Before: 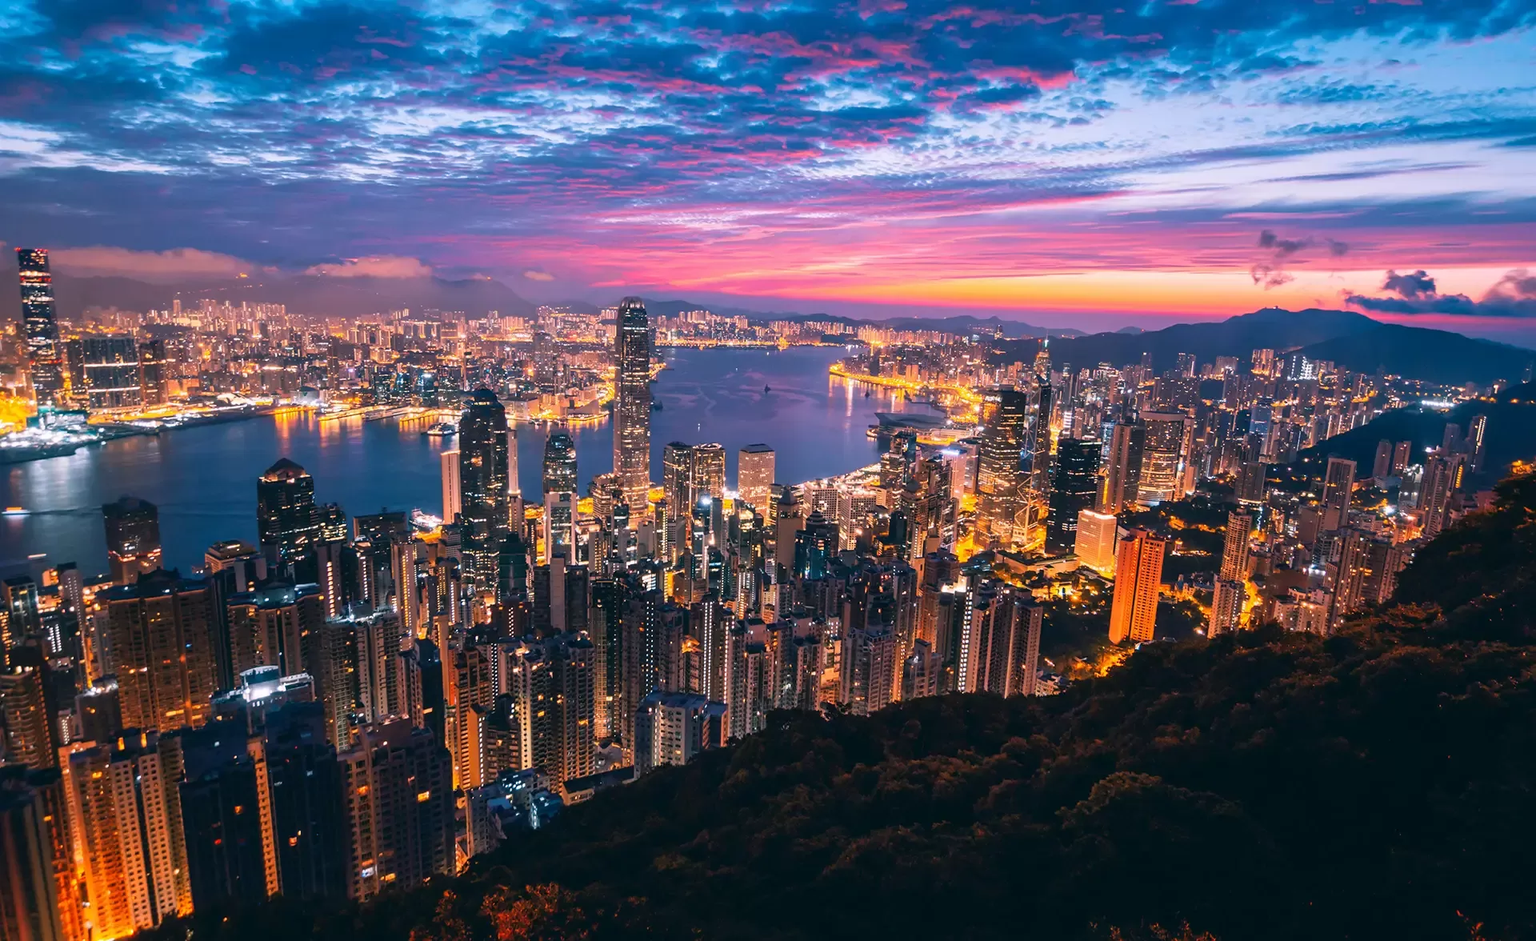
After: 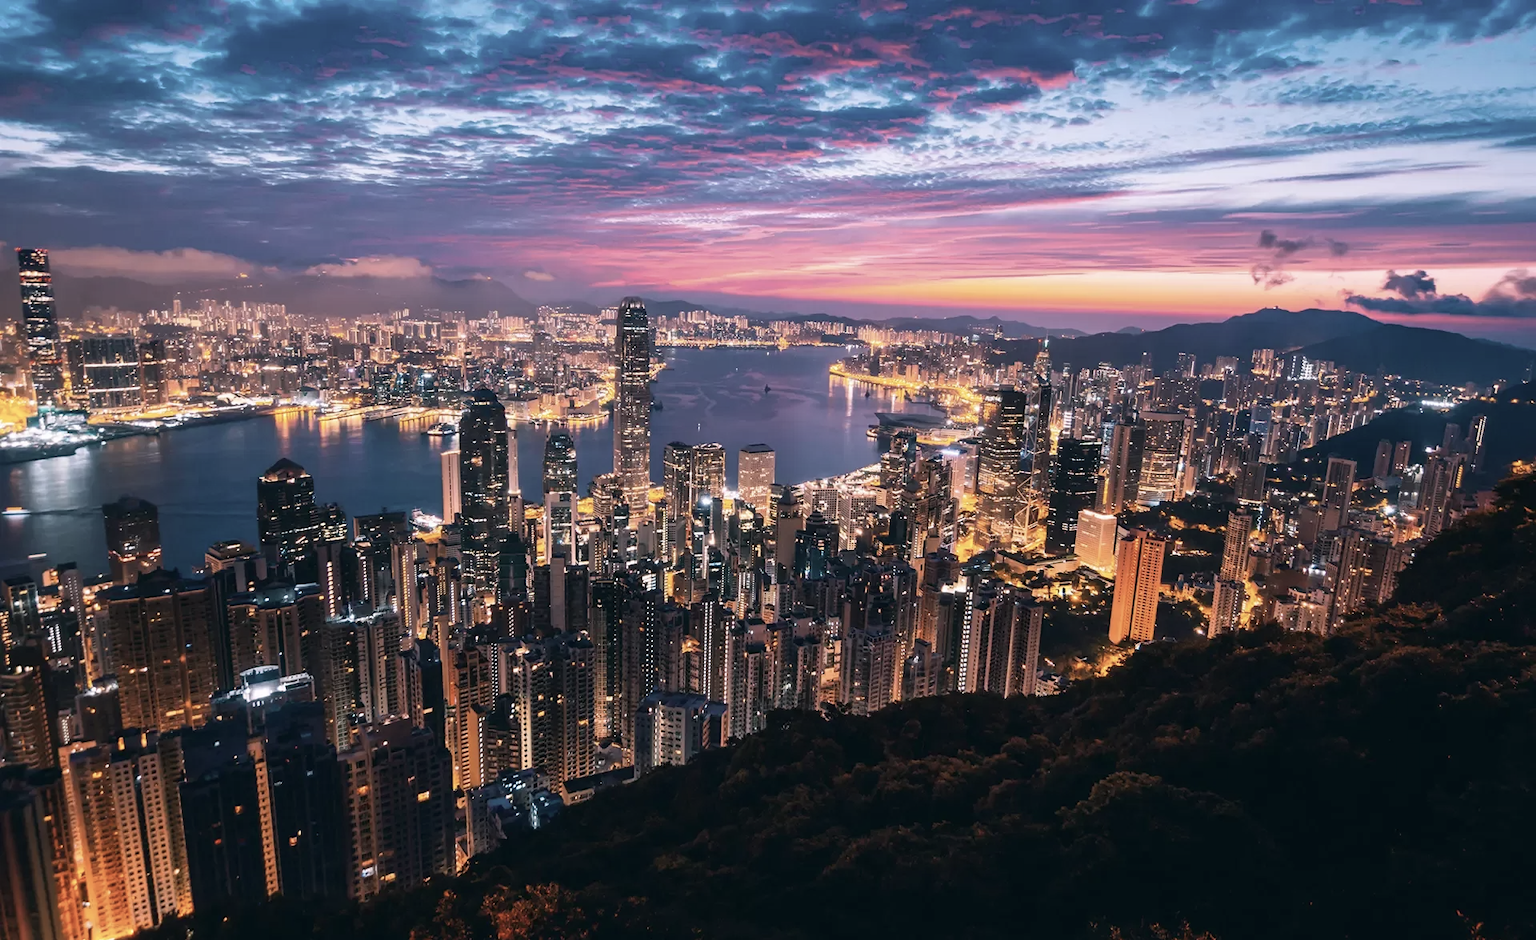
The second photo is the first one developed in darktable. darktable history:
contrast brightness saturation: contrast 0.102, saturation -0.357
